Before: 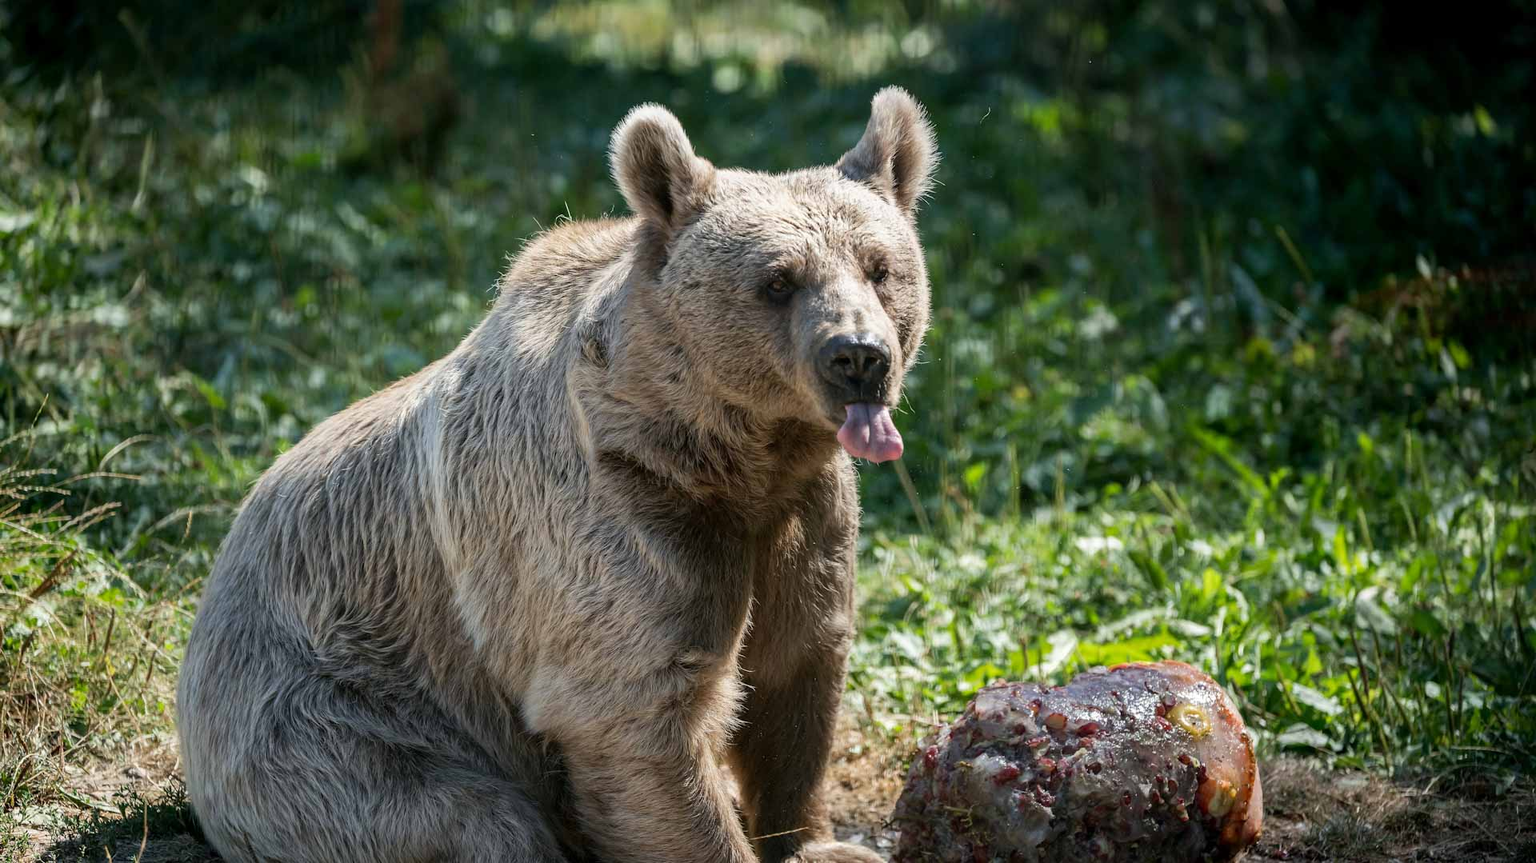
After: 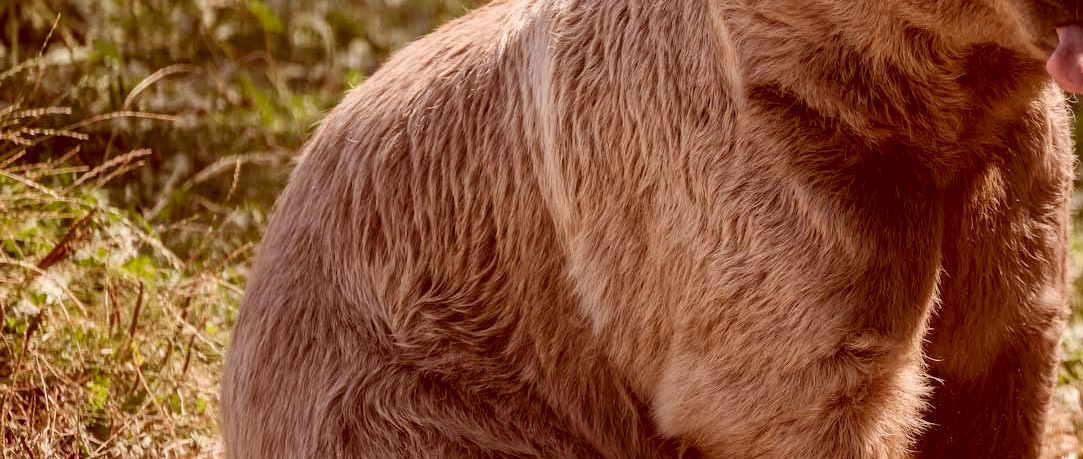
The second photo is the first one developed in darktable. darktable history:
crop: top 44.483%, right 43.593%, bottom 12.892%
color correction: highlights a* 9.03, highlights b* 8.71, shadows a* 40, shadows b* 40, saturation 0.8
